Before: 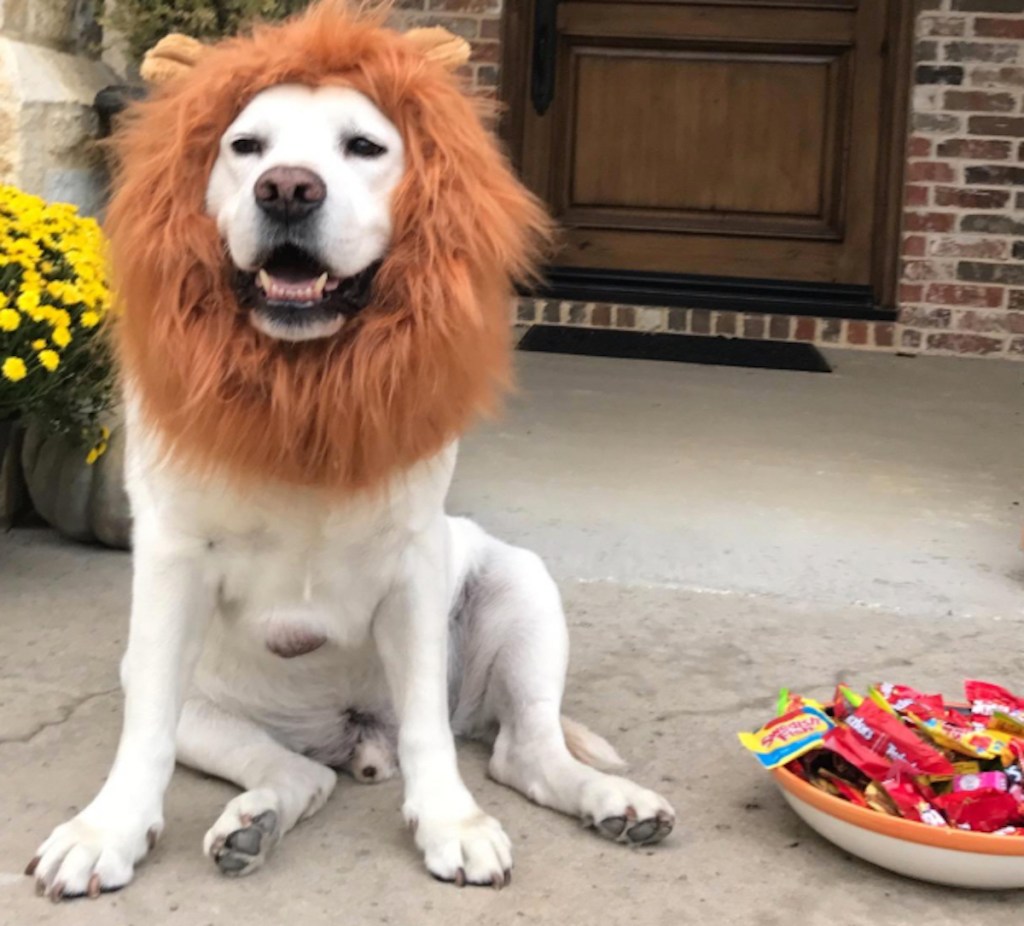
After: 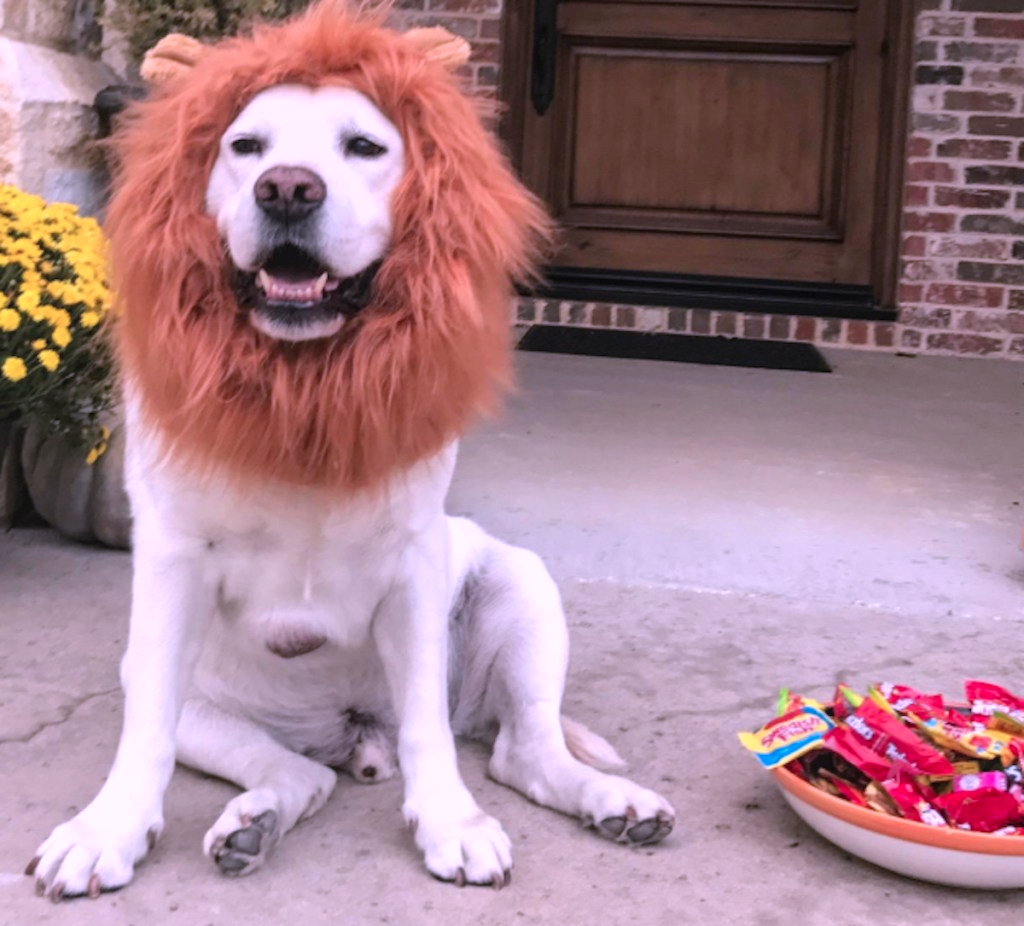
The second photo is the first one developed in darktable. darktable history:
color correction: highlights a* 15.03, highlights b* -25.07
local contrast: detail 110%
